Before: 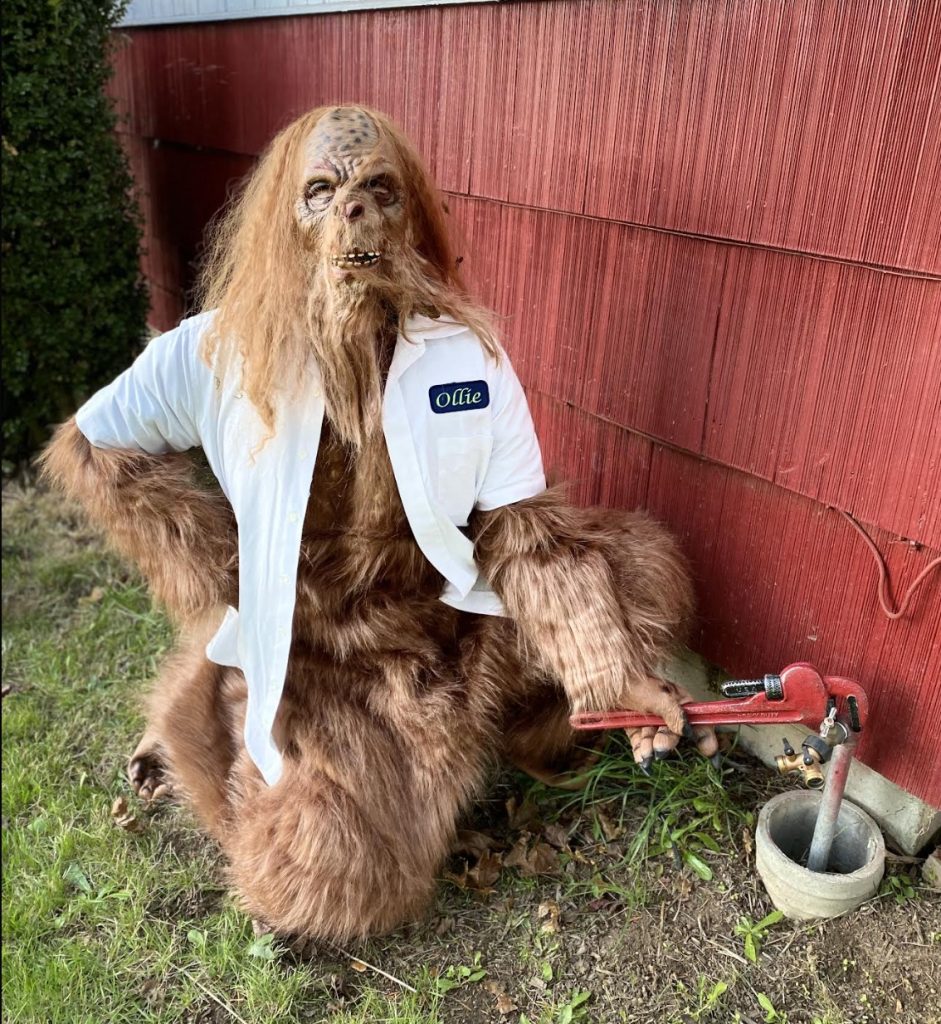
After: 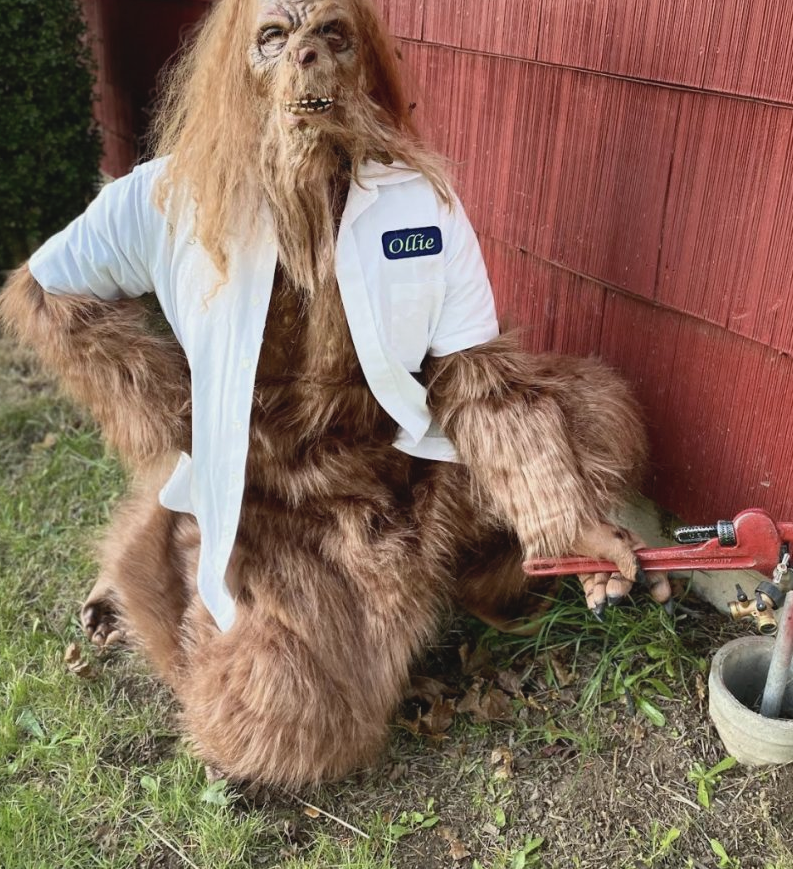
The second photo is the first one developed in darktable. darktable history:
crop and rotate: left 5.025%, top 15.05%, right 10.697%
contrast brightness saturation: contrast -0.092, saturation -0.097
